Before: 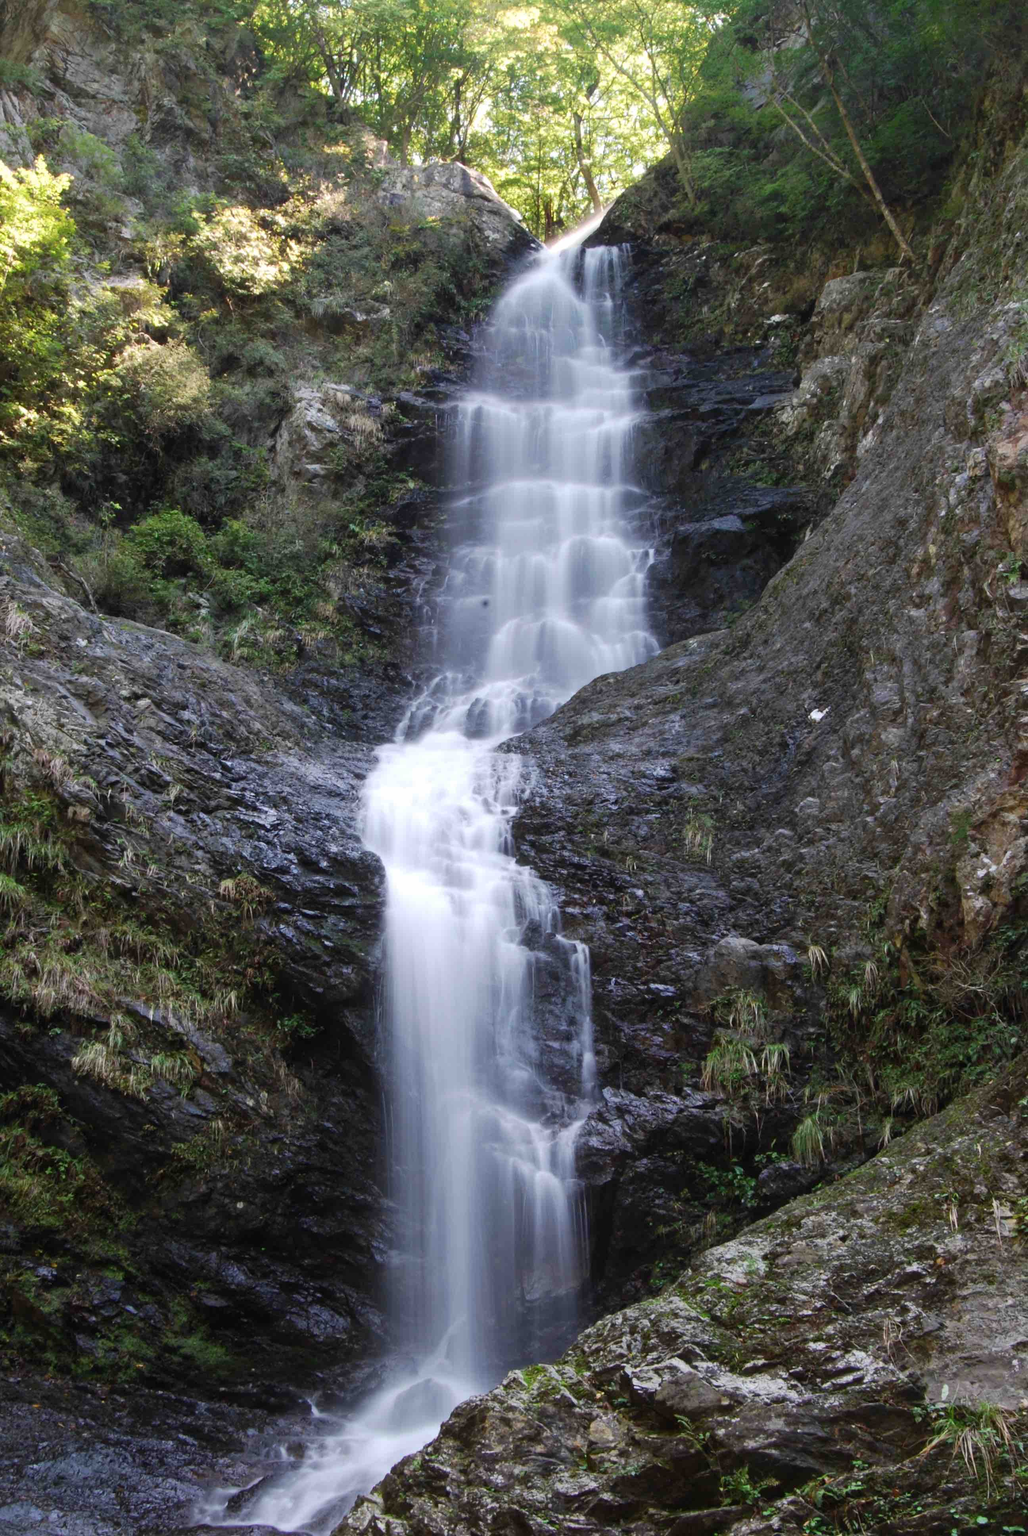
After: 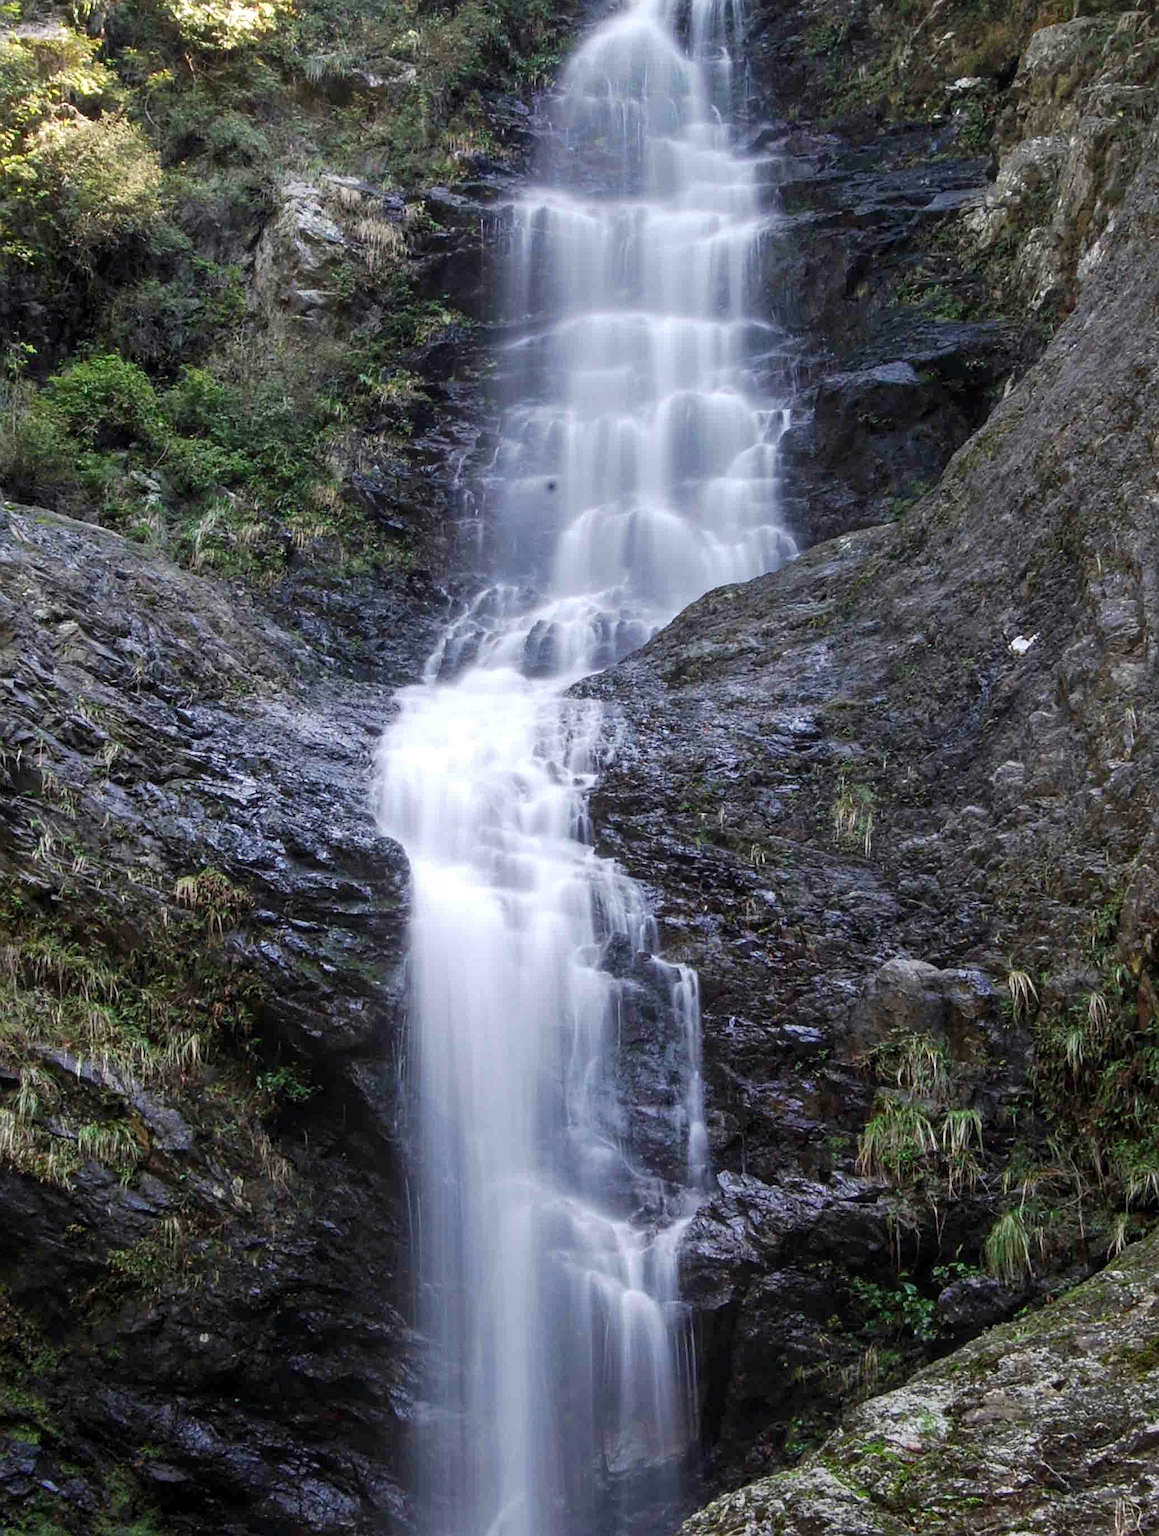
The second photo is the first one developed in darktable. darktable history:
sharpen: on, module defaults
color balance rgb: shadows lift › chroma 1.706%, shadows lift › hue 265.15°, perceptual saturation grading › global saturation 0.635%, perceptual brilliance grading › global brilliance 2.688%, perceptual brilliance grading › highlights -3.091%, perceptual brilliance grading › shadows 2.66%
local contrast: on, module defaults
crop: left 9.368%, top 16.923%, right 10.903%, bottom 12.393%
exposure: compensate highlight preservation false
